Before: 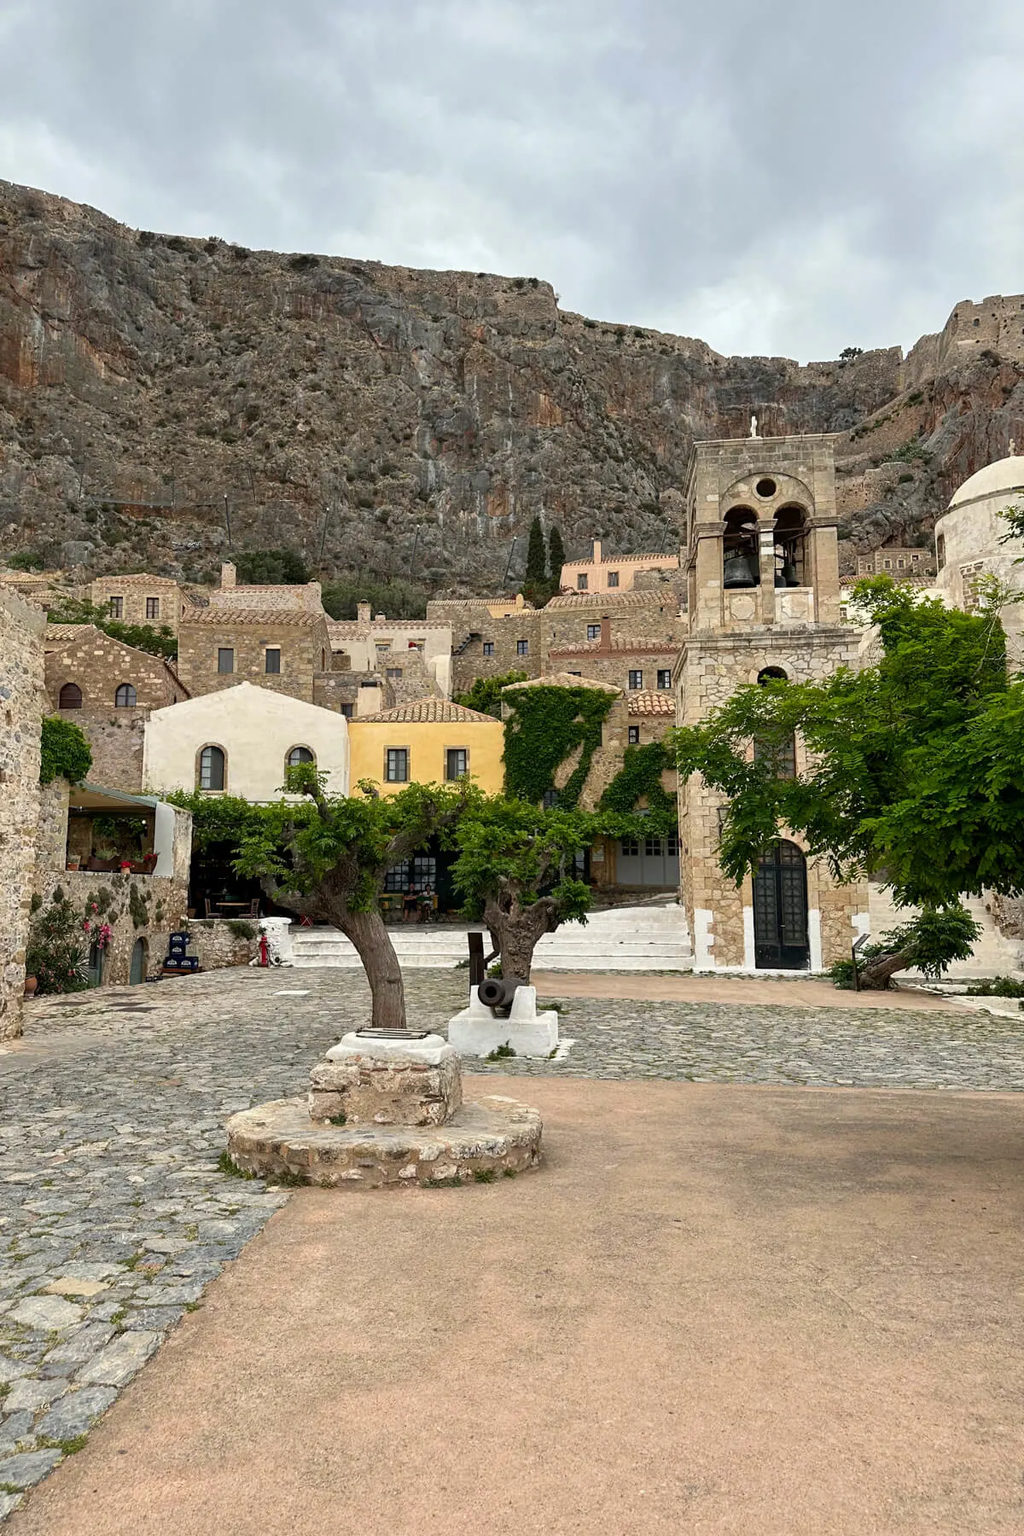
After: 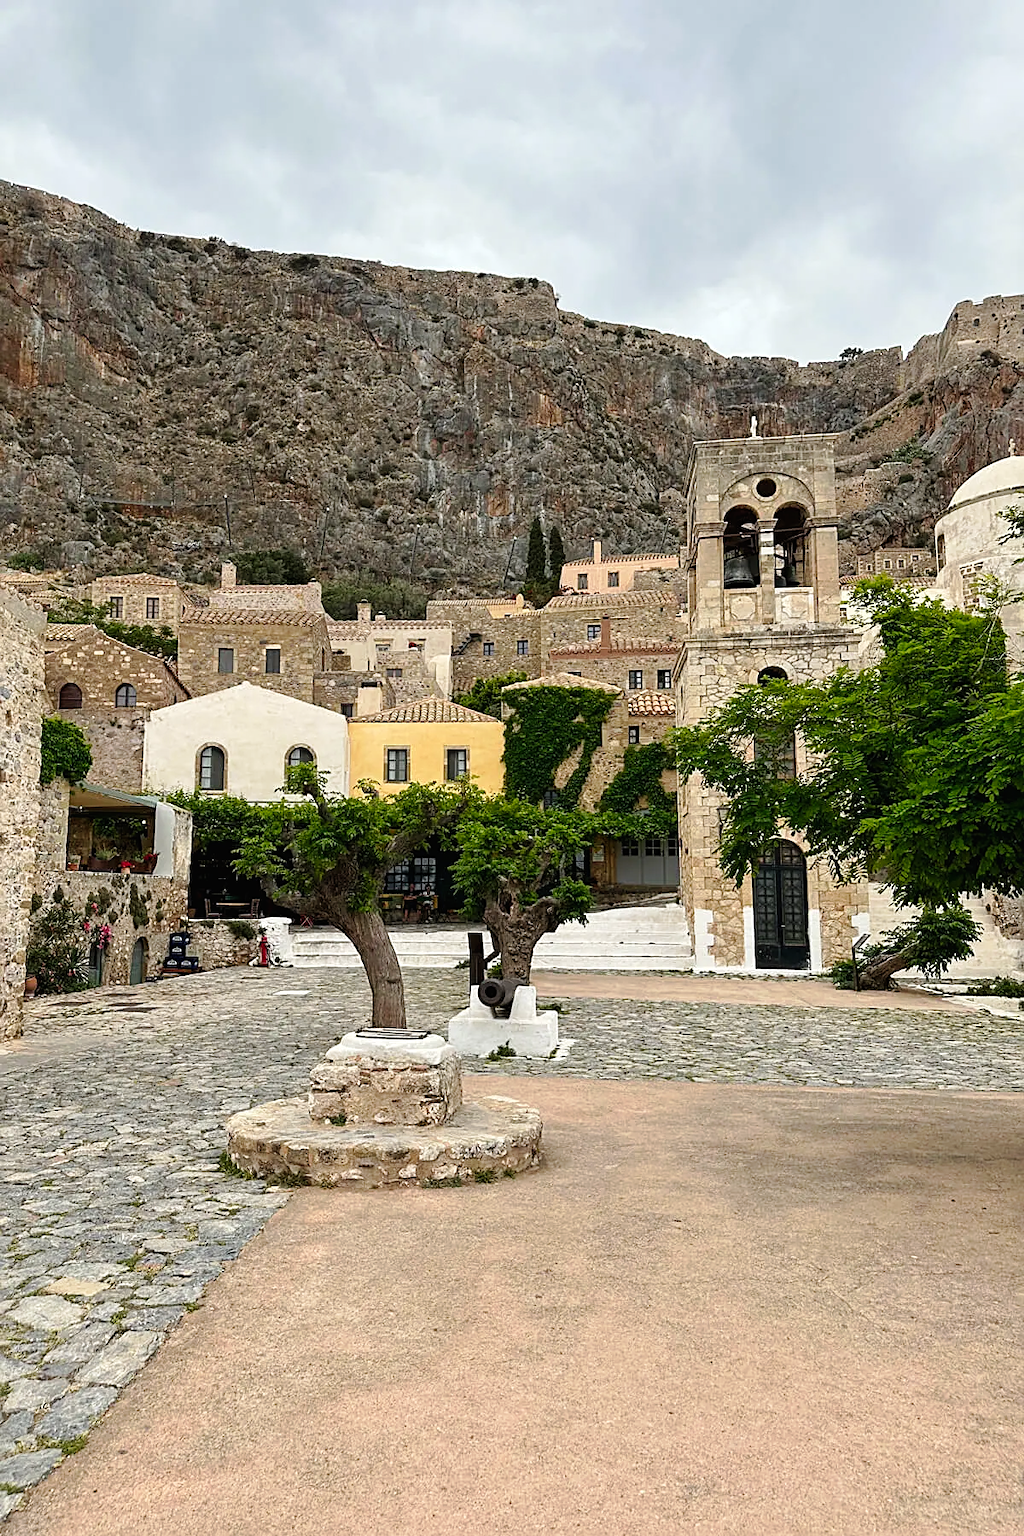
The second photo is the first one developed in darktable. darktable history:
exposure: black level correction -0.004, exposure 0.058 EV, compensate highlight preservation false
sharpen: on, module defaults
tone curve: curves: ch0 [(0.003, 0) (0.066, 0.023) (0.149, 0.094) (0.264, 0.238) (0.395, 0.401) (0.517, 0.553) (0.716, 0.743) (0.813, 0.846) (1, 1)]; ch1 [(0, 0) (0.164, 0.115) (0.337, 0.332) (0.39, 0.398) (0.464, 0.461) (0.501, 0.5) (0.521, 0.529) (0.571, 0.588) (0.652, 0.681) (0.733, 0.749) (0.811, 0.796) (1, 1)]; ch2 [(0, 0) (0.337, 0.382) (0.464, 0.476) (0.501, 0.502) (0.527, 0.54) (0.556, 0.567) (0.6, 0.59) (0.687, 0.675) (1, 1)], preserve colors none
